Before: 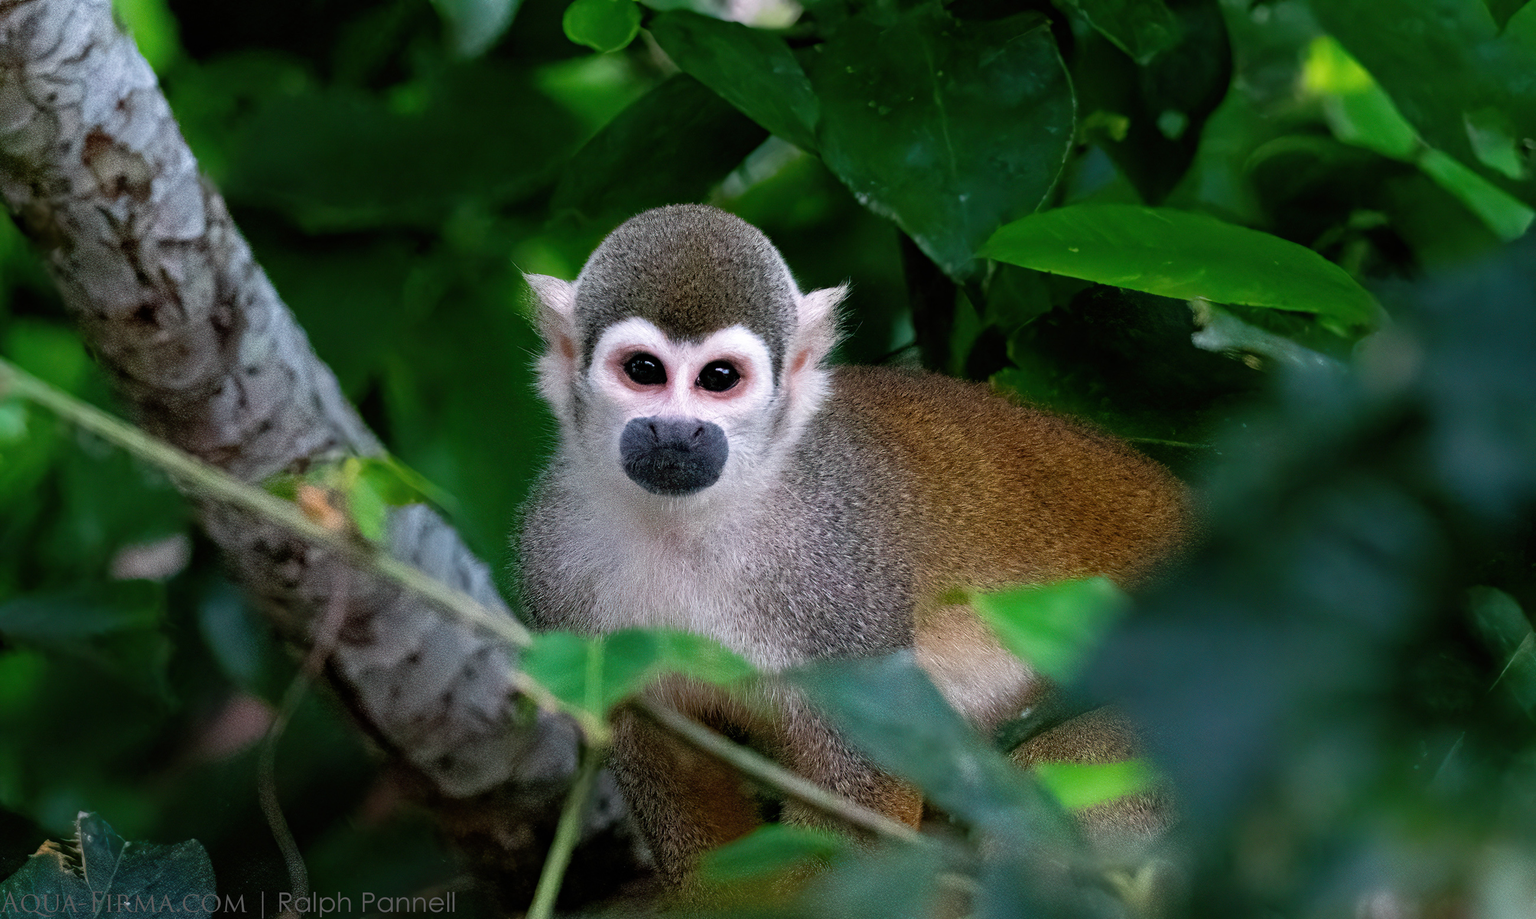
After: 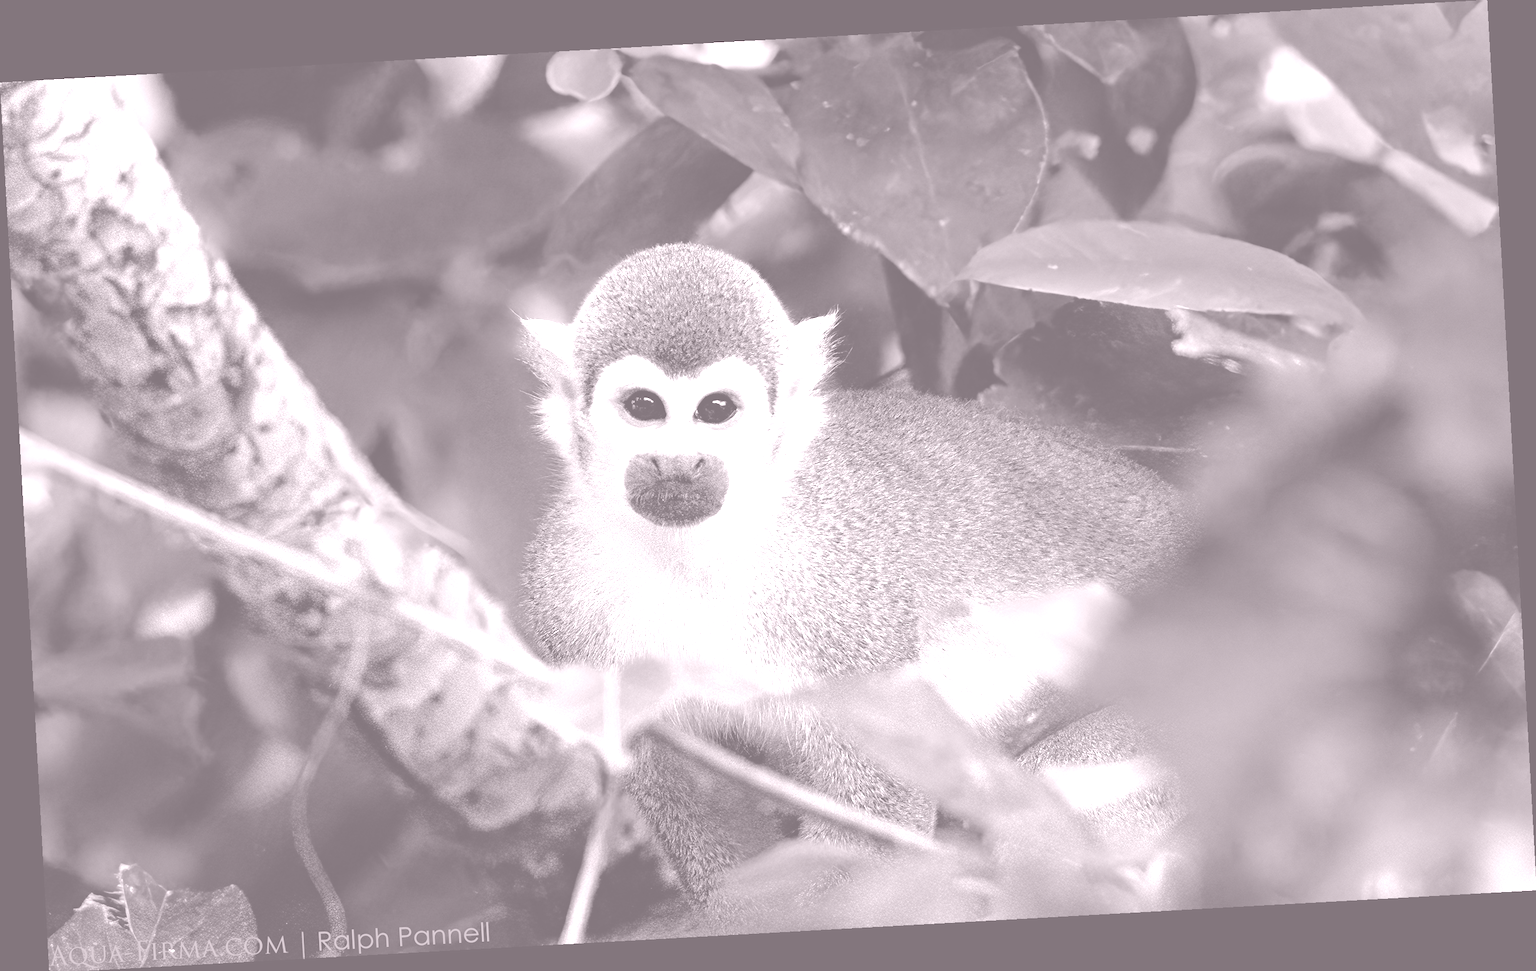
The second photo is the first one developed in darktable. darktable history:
colorize: hue 25.2°, saturation 83%, source mix 82%, lightness 79%, version 1
rotate and perspective: rotation -3.18°, automatic cropping off
exposure: exposure 0.2 EV, compensate highlight preservation false
